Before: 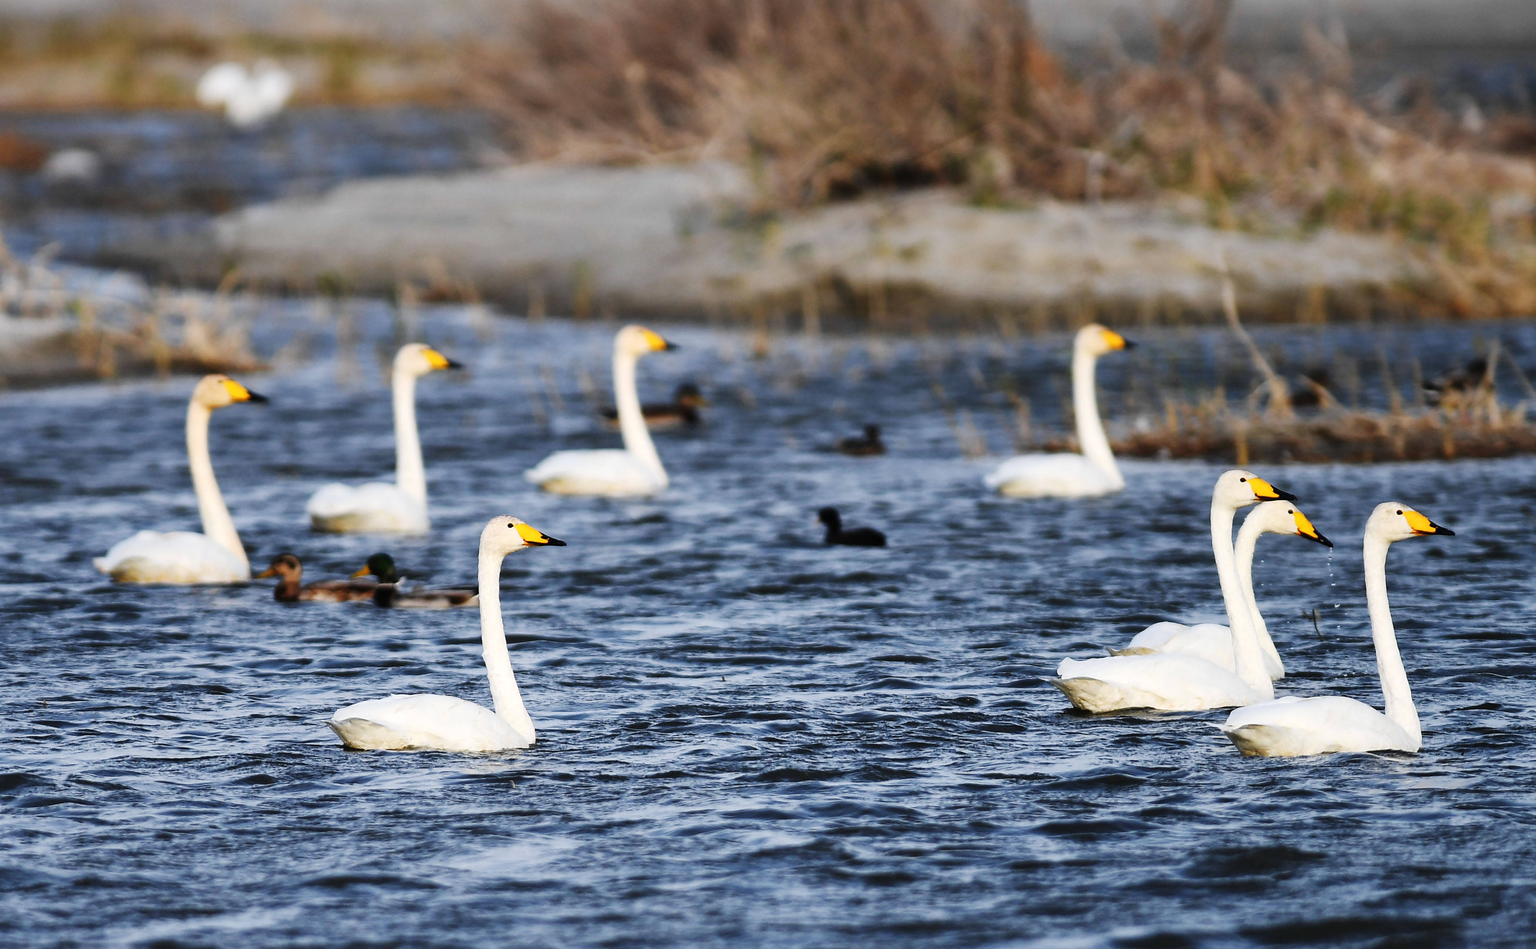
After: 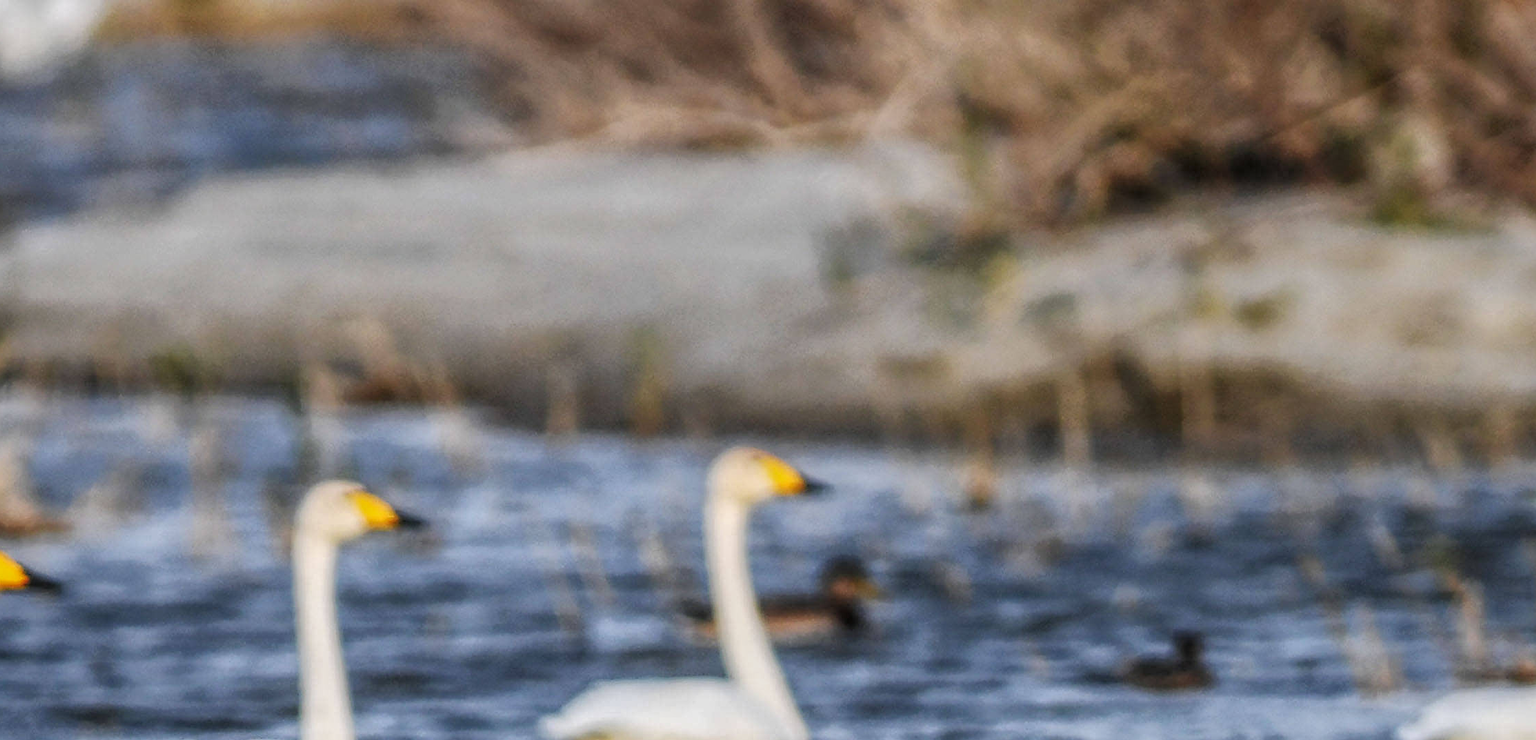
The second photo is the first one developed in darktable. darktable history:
crop: left 15.33%, top 9.038%, right 31.036%, bottom 49.115%
local contrast: highlights 20%, shadows 29%, detail 200%, midtone range 0.2
